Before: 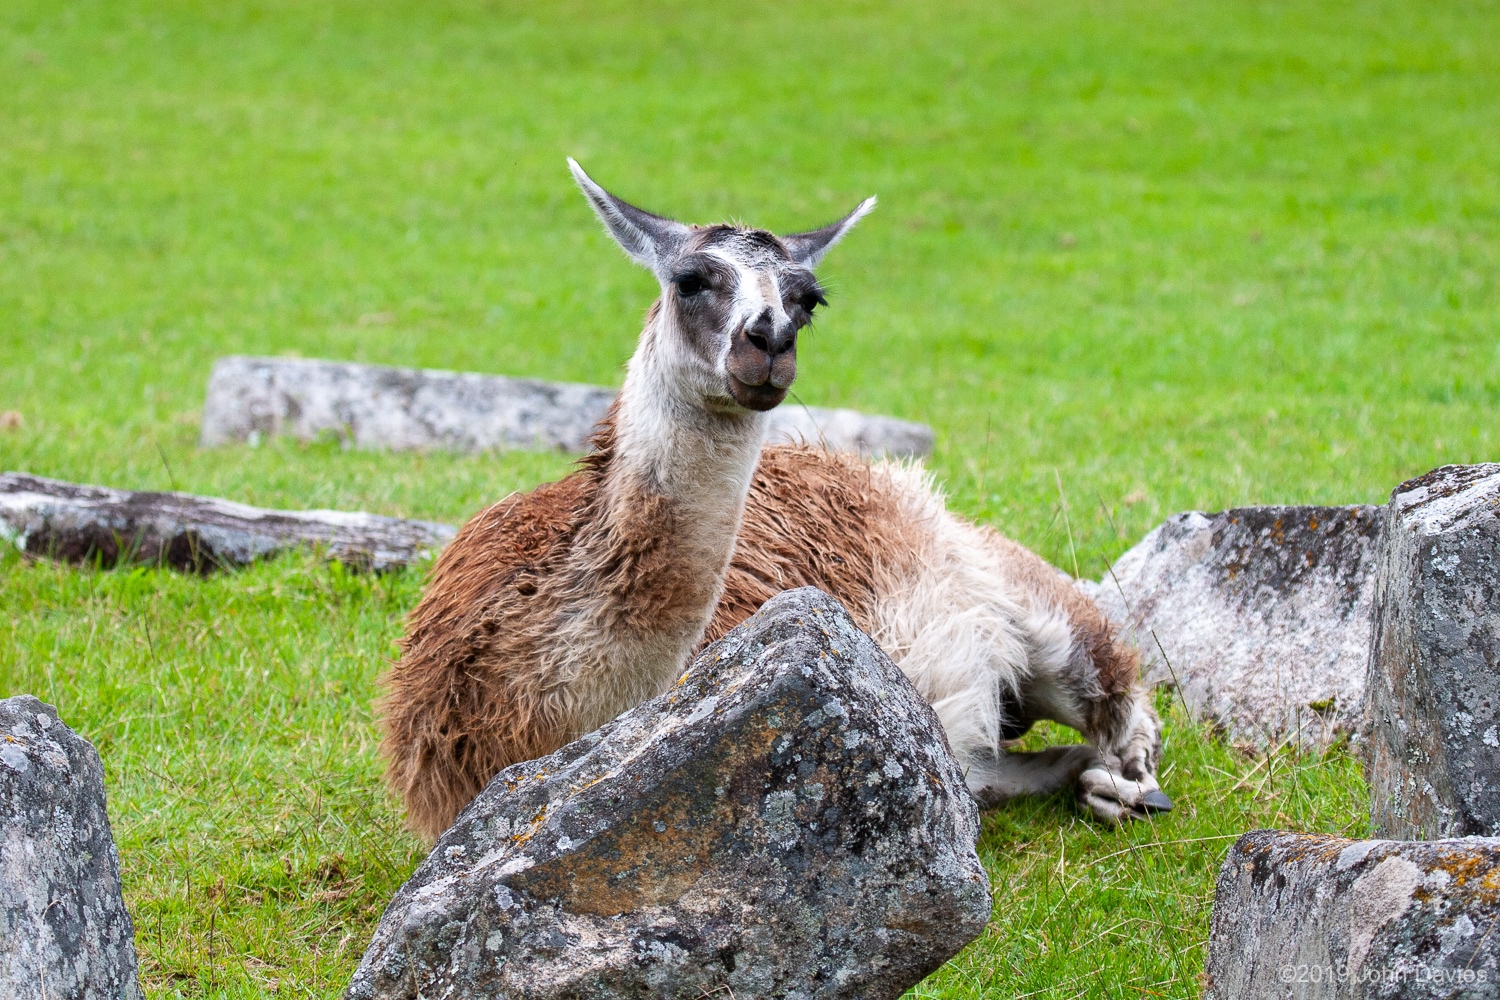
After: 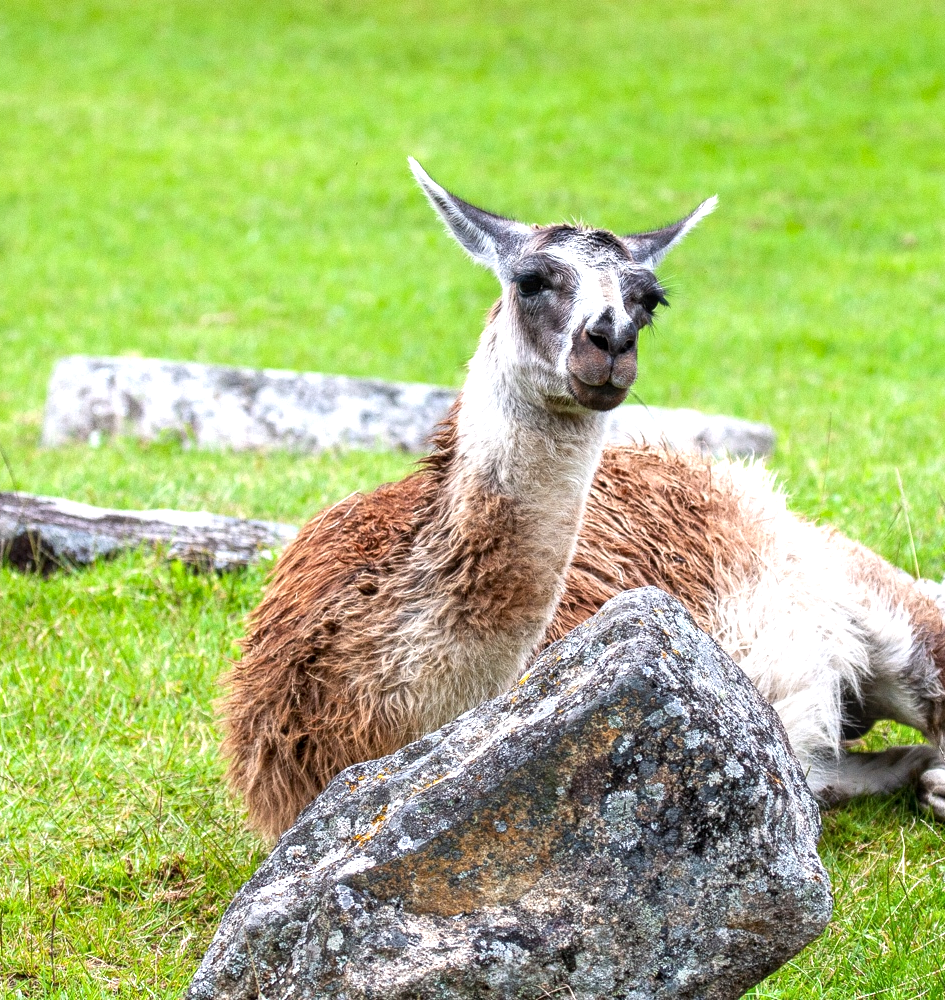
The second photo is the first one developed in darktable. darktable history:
local contrast: on, module defaults
exposure: black level correction 0, exposure 0.594 EV, compensate highlight preservation false
crop: left 10.64%, right 26.347%
